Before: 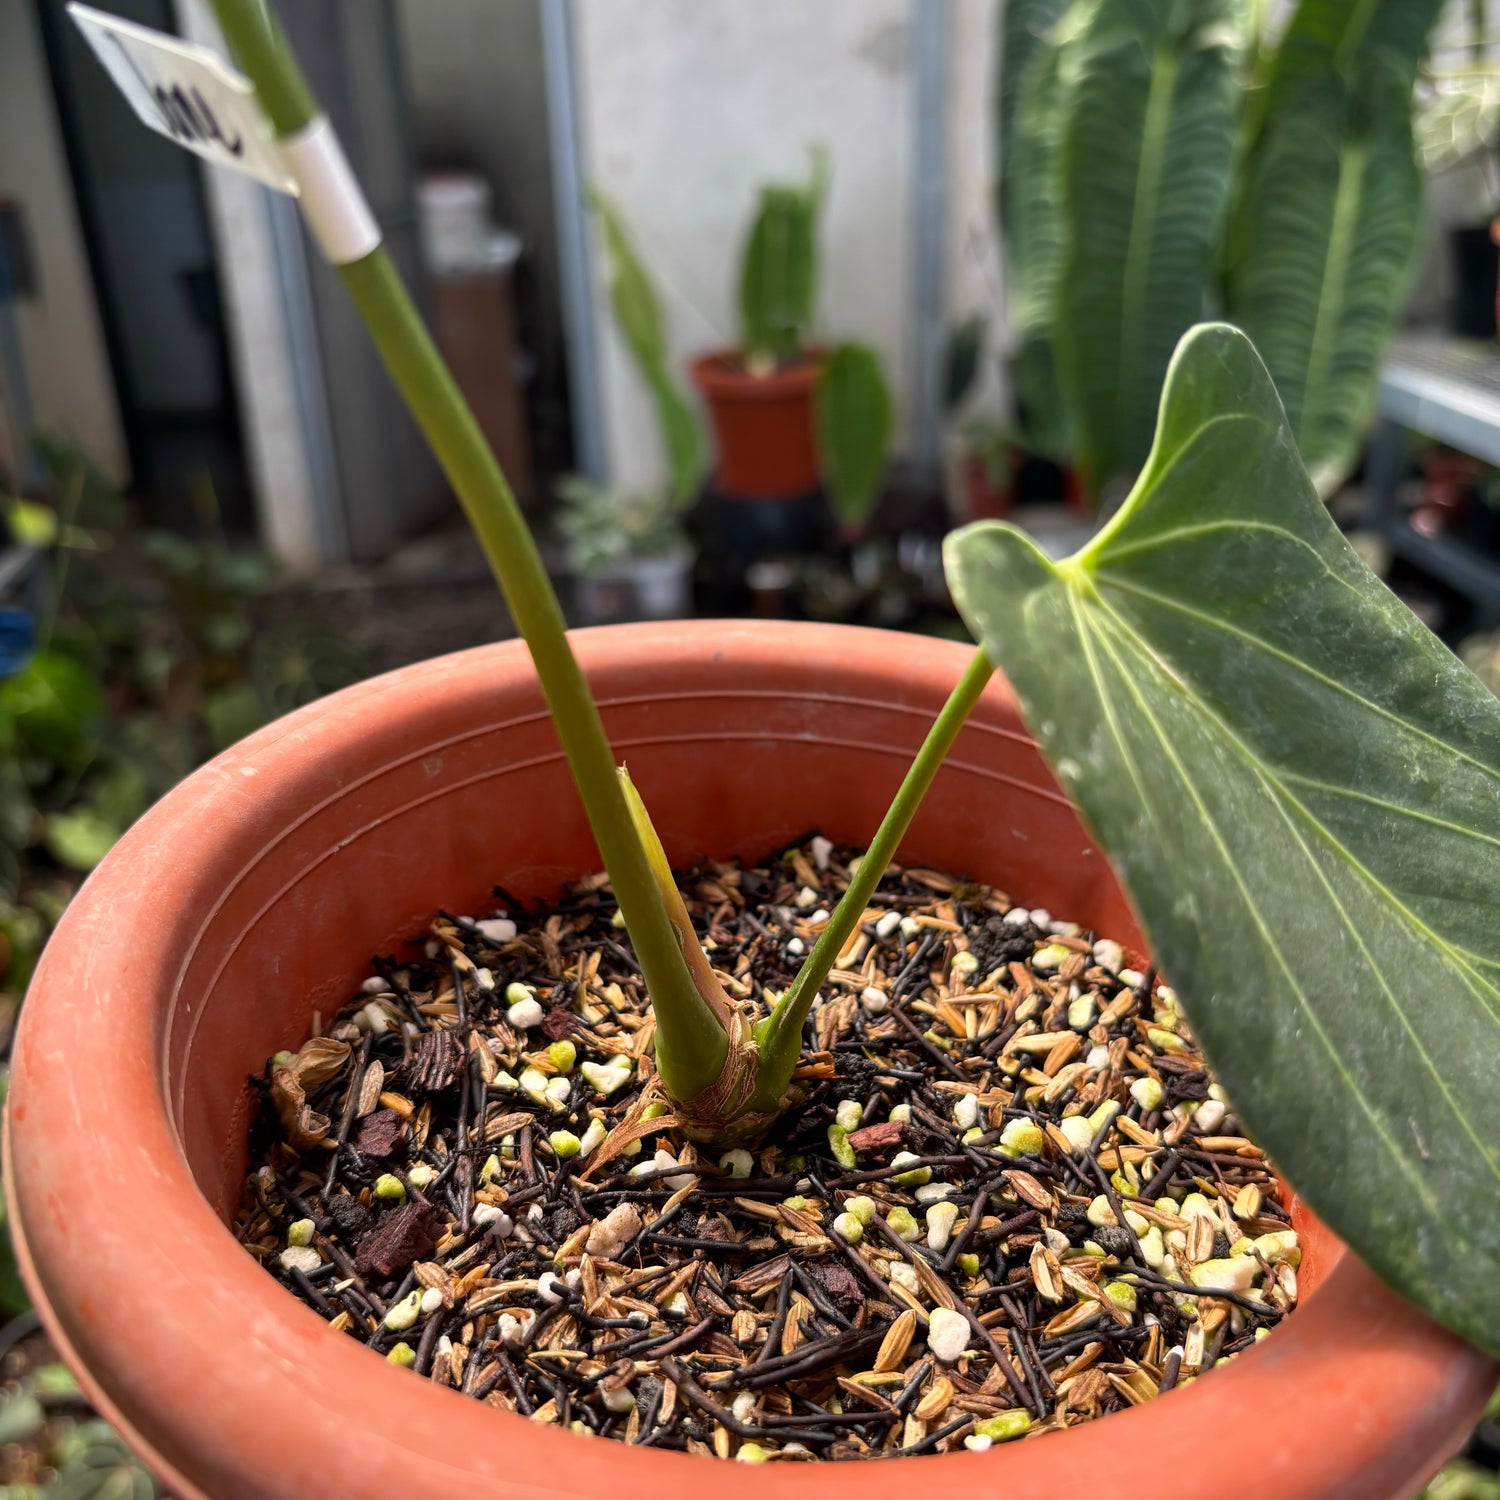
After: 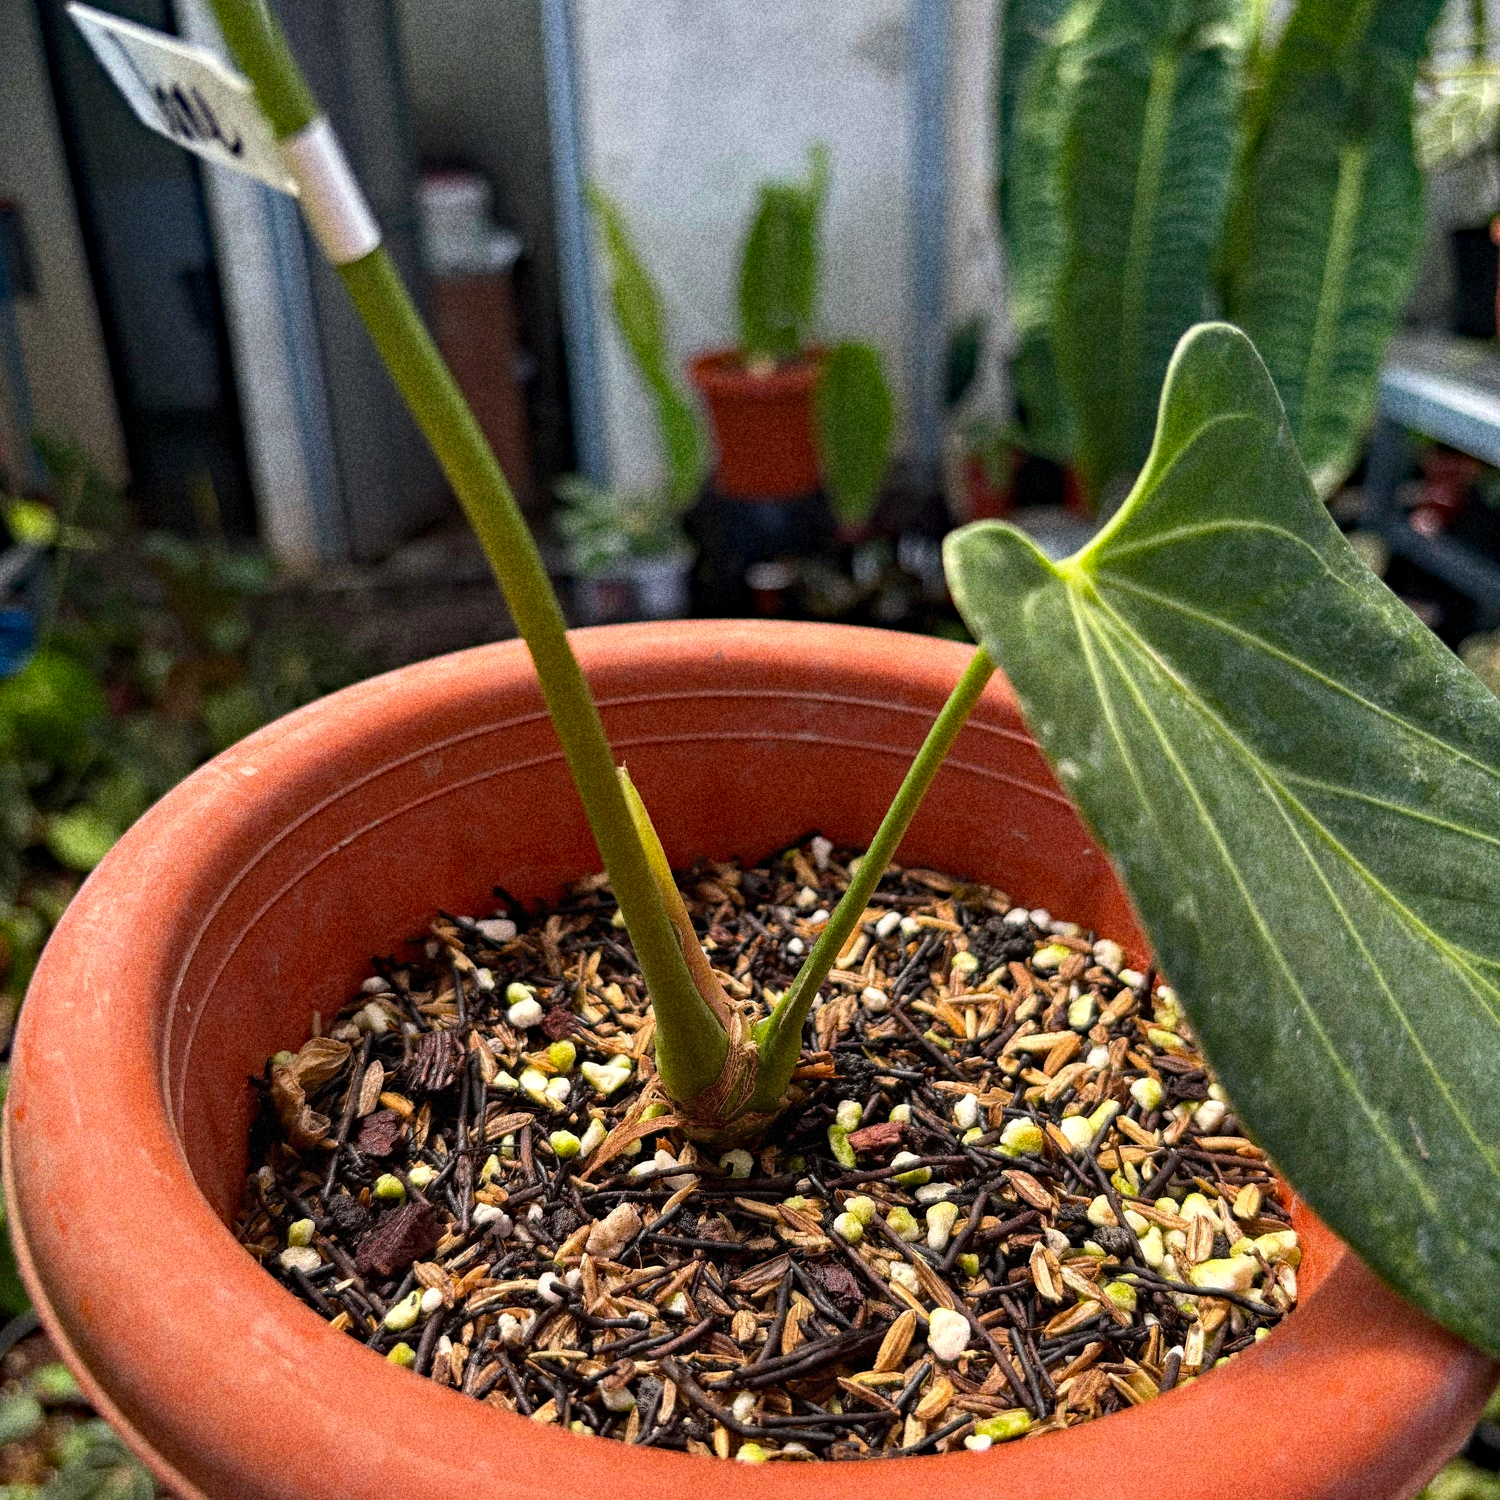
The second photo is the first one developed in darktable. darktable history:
haze removal: strength 0.42, compatibility mode true, adaptive false
grain: coarseness 14.49 ISO, strength 48.04%, mid-tones bias 35%
